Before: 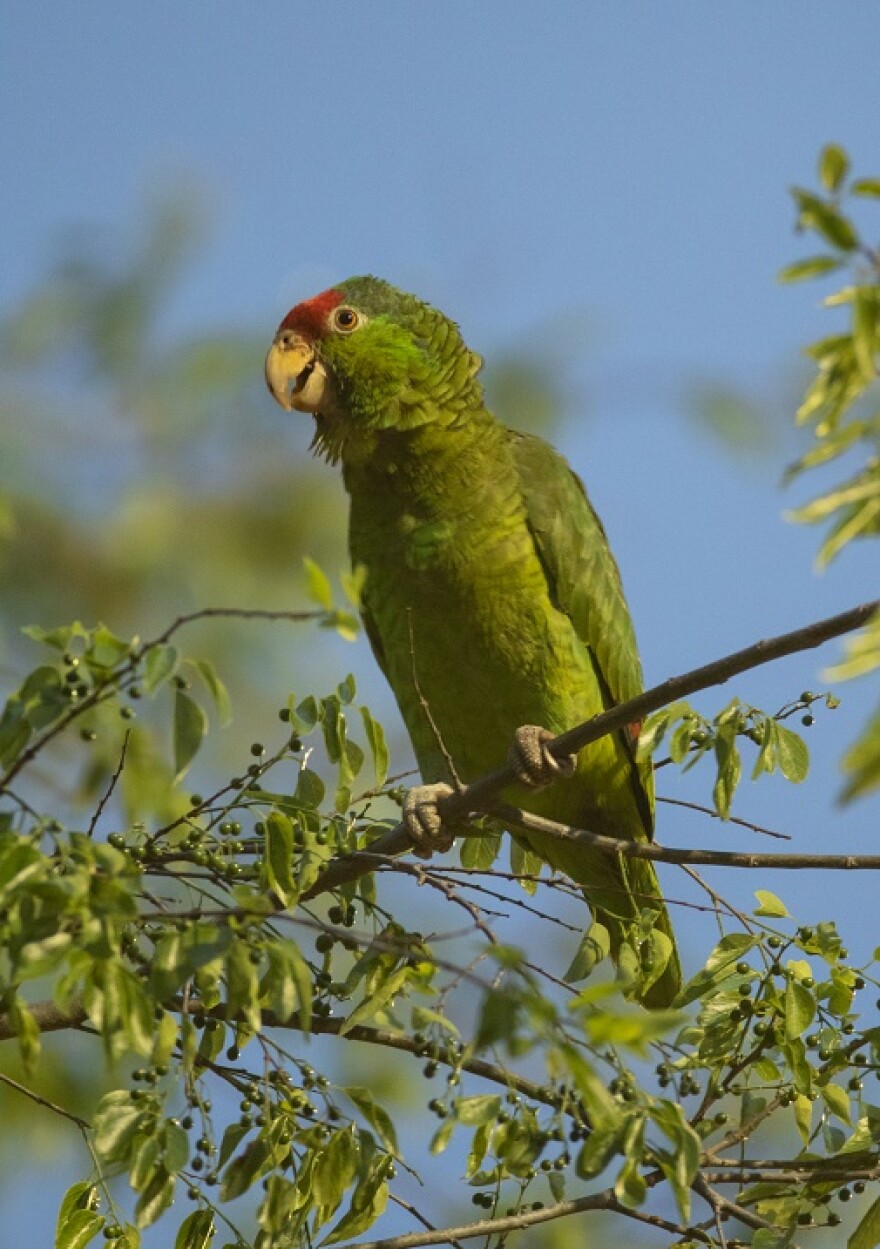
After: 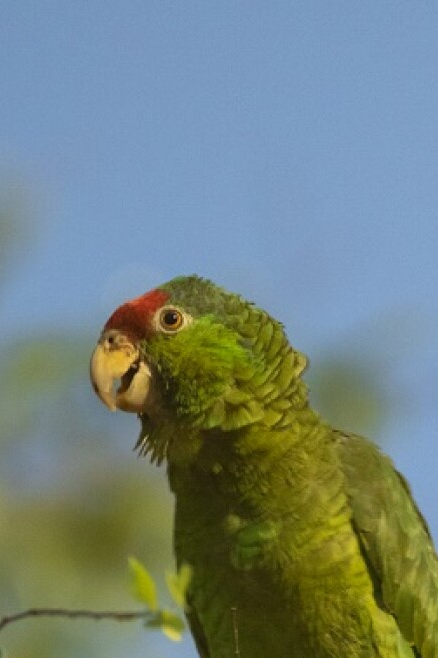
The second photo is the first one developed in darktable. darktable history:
crop: left 19.901%, right 30.241%, bottom 47.032%
